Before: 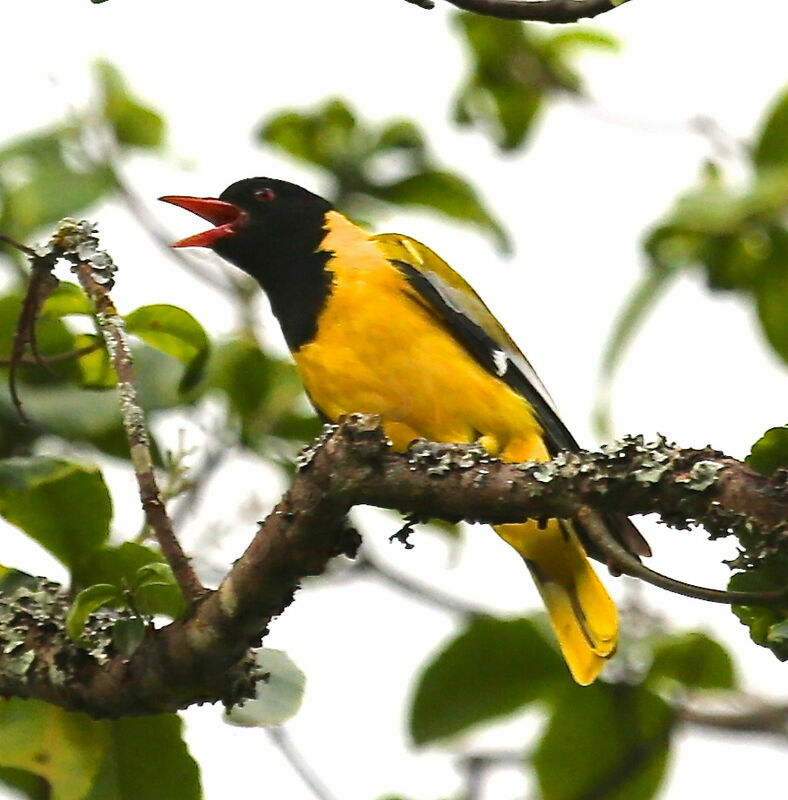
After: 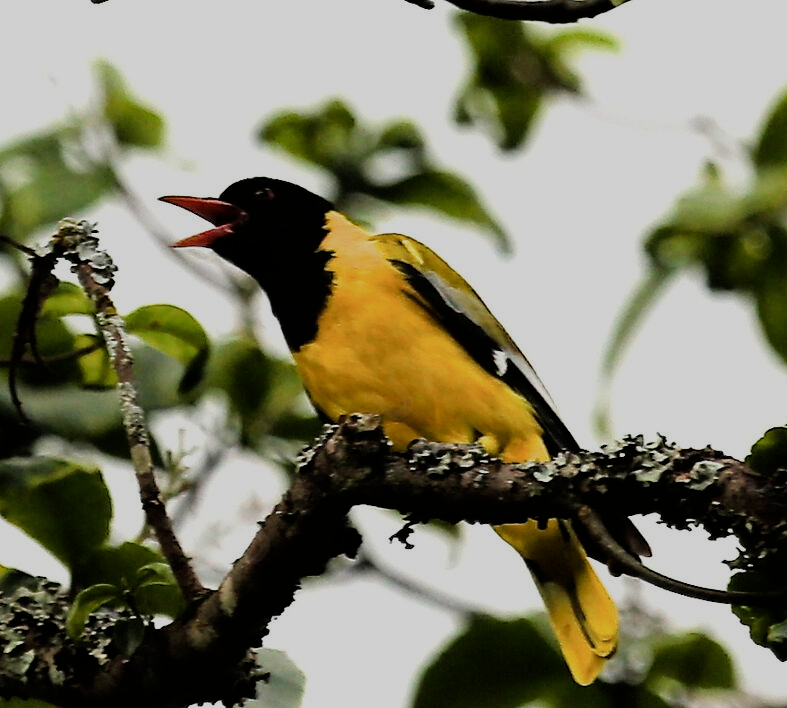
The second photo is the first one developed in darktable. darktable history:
exposure: black level correction 0, exposure -0.721 EV, compensate highlight preservation false
filmic rgb: black relative exposure -5 EV, white relative exposure 3.5 EV, hardness 3.19, contrast 1.4, highlights saturation mix -50%
crop and rotate: top 0%, bottom 11.49%
